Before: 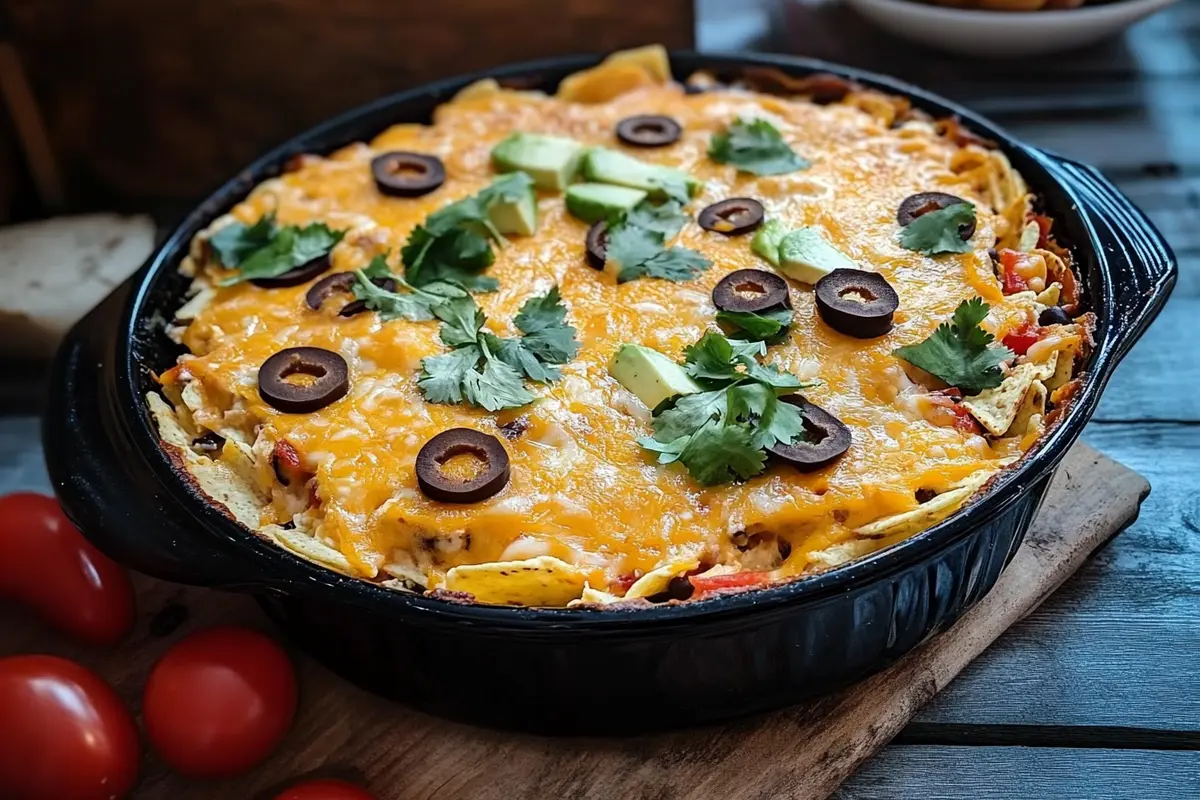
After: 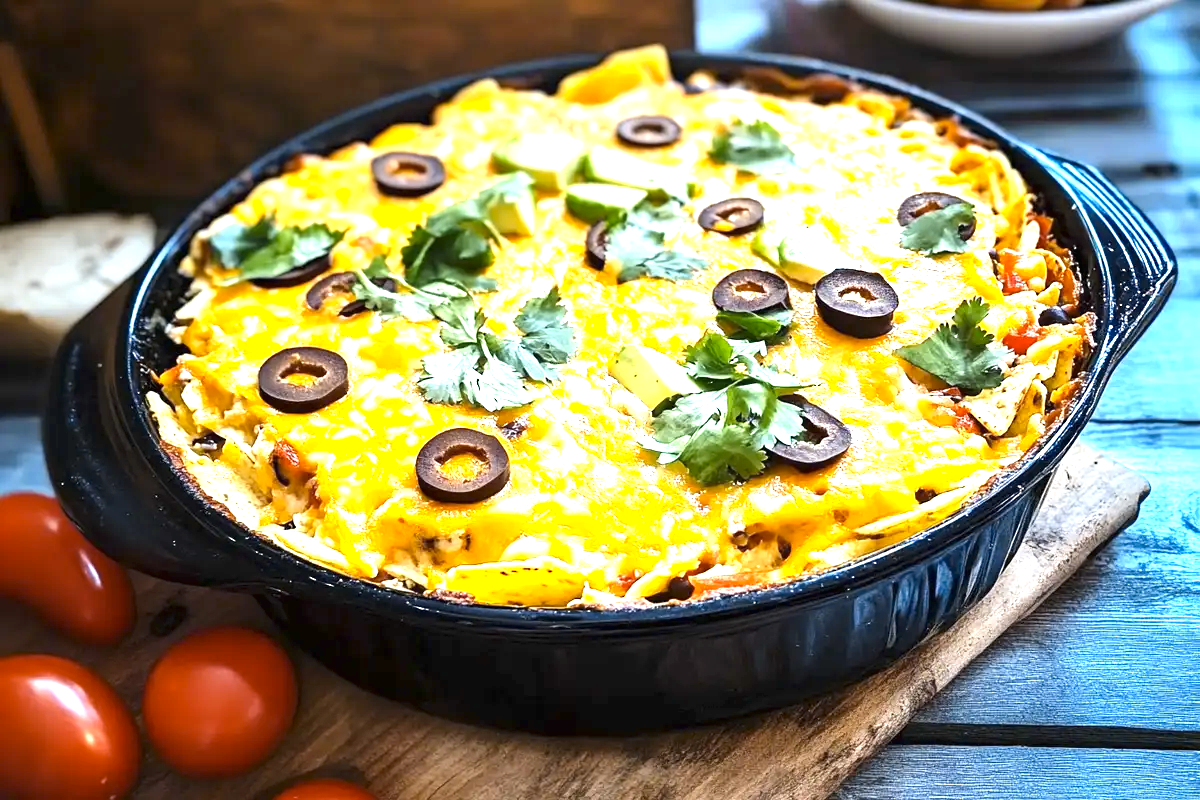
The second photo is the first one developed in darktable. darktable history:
sharpen: radius 2.883, amount 0.868, threshold 47.523
exposure: black level correction 0, exposure 1.675 EV, compensate exposure bias true, compensate highlight preservation false
color contrast: green-magenta contrast 0.85, blue-yellow contrast 1.25, unbound 0
